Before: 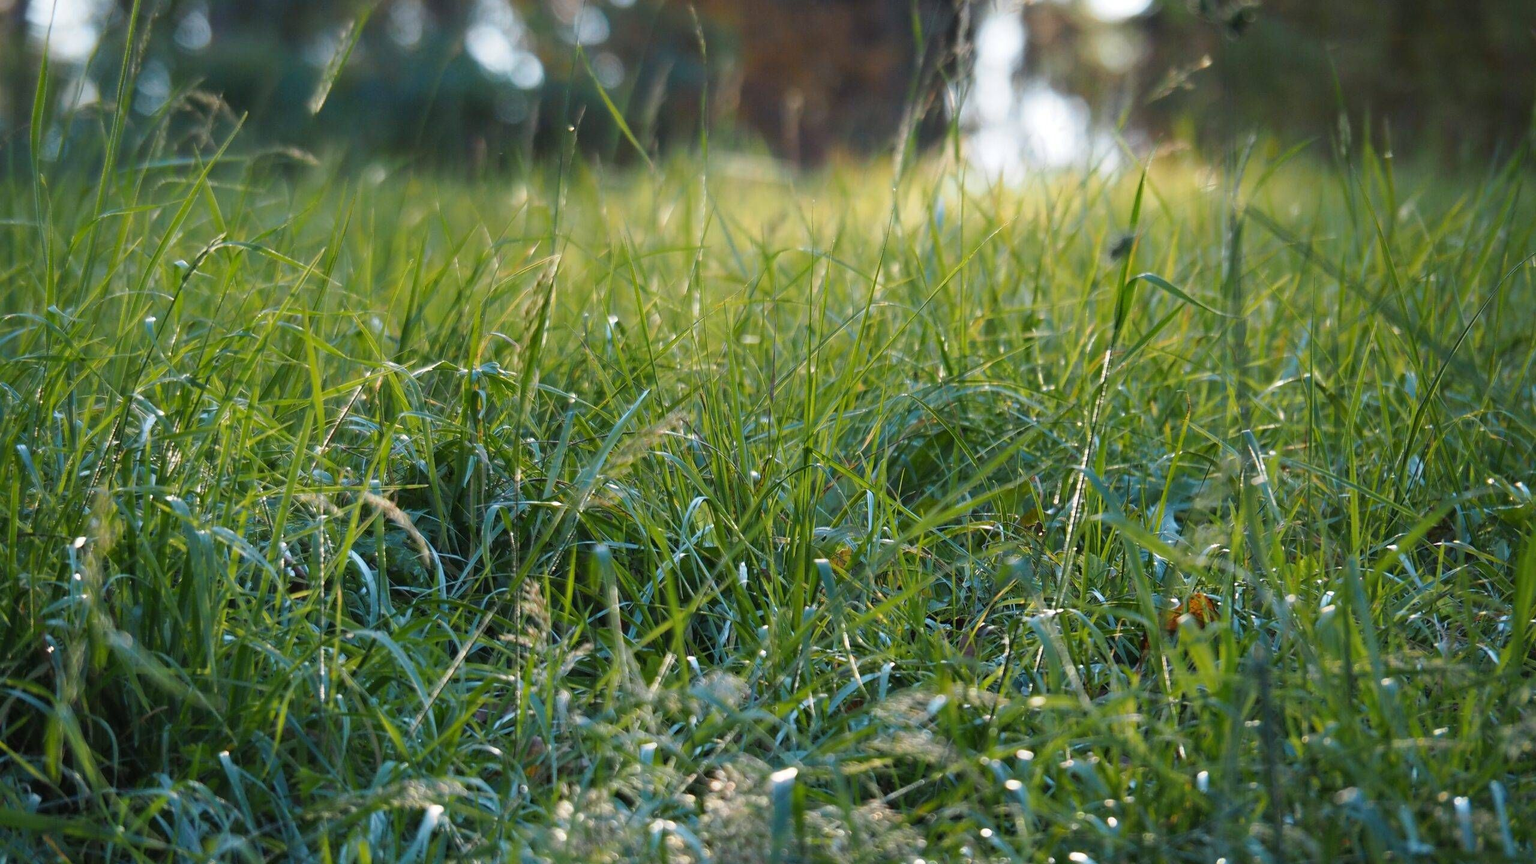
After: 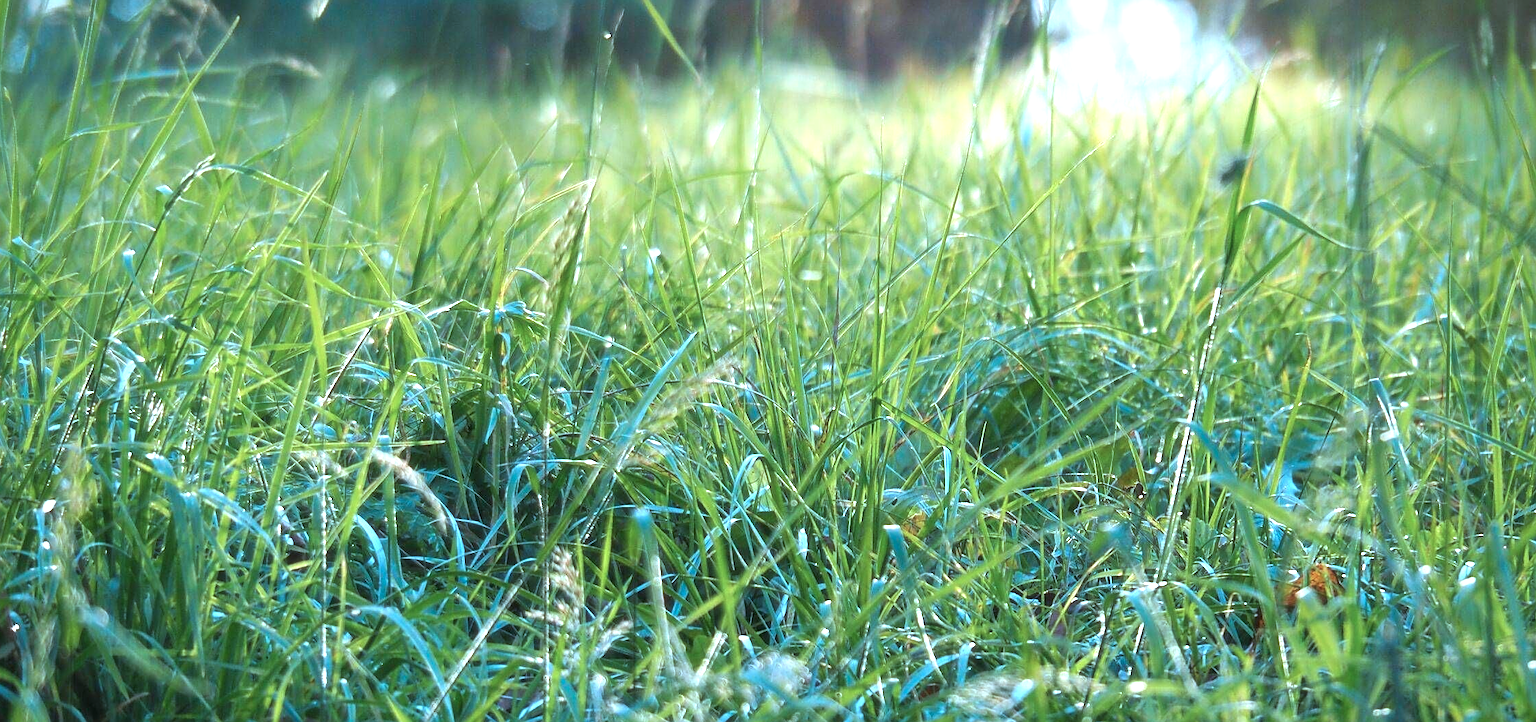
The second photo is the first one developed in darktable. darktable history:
sharpen: on, module defaults
color correction: highlights a* -9.73, highlights b* -21.22
soften: size 10%, saturation 50%, brightness 0.2 EV, mix 10%
exposure: black level correction 0.001, exposure 1.05 EV, compensate exposure bias true, compensate highlight preservation false
crop and rotate: left 2.425%, top 11.305%, right 9.6%, bottom 15.08%
